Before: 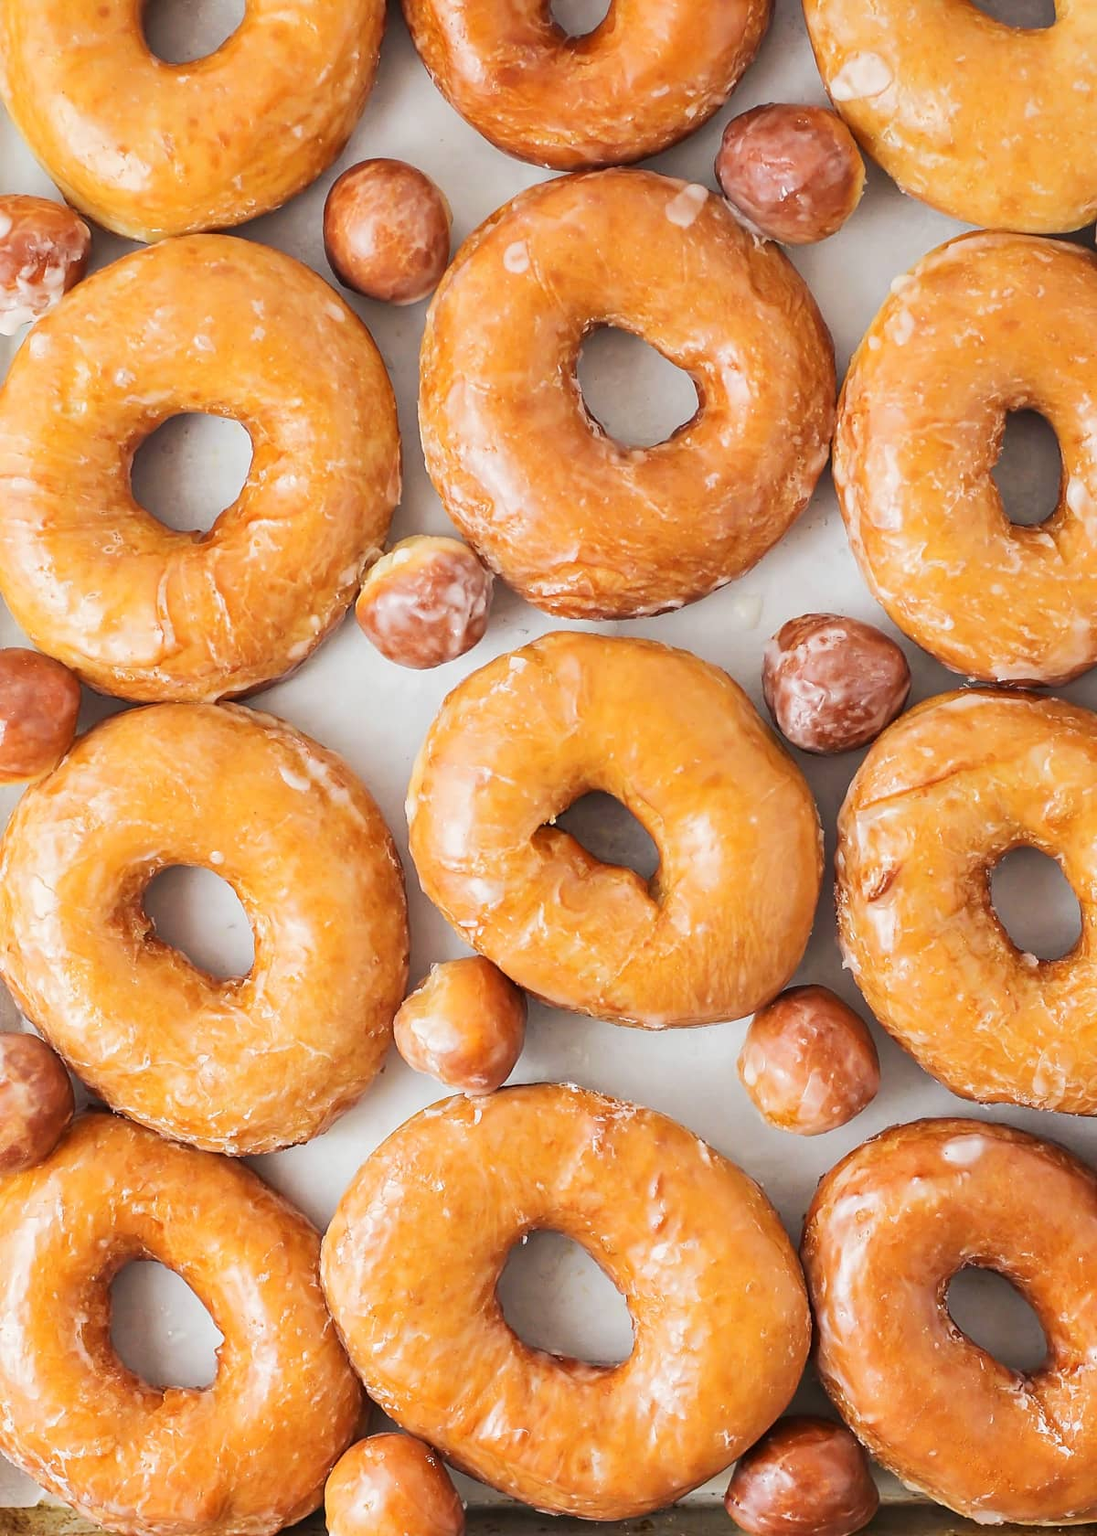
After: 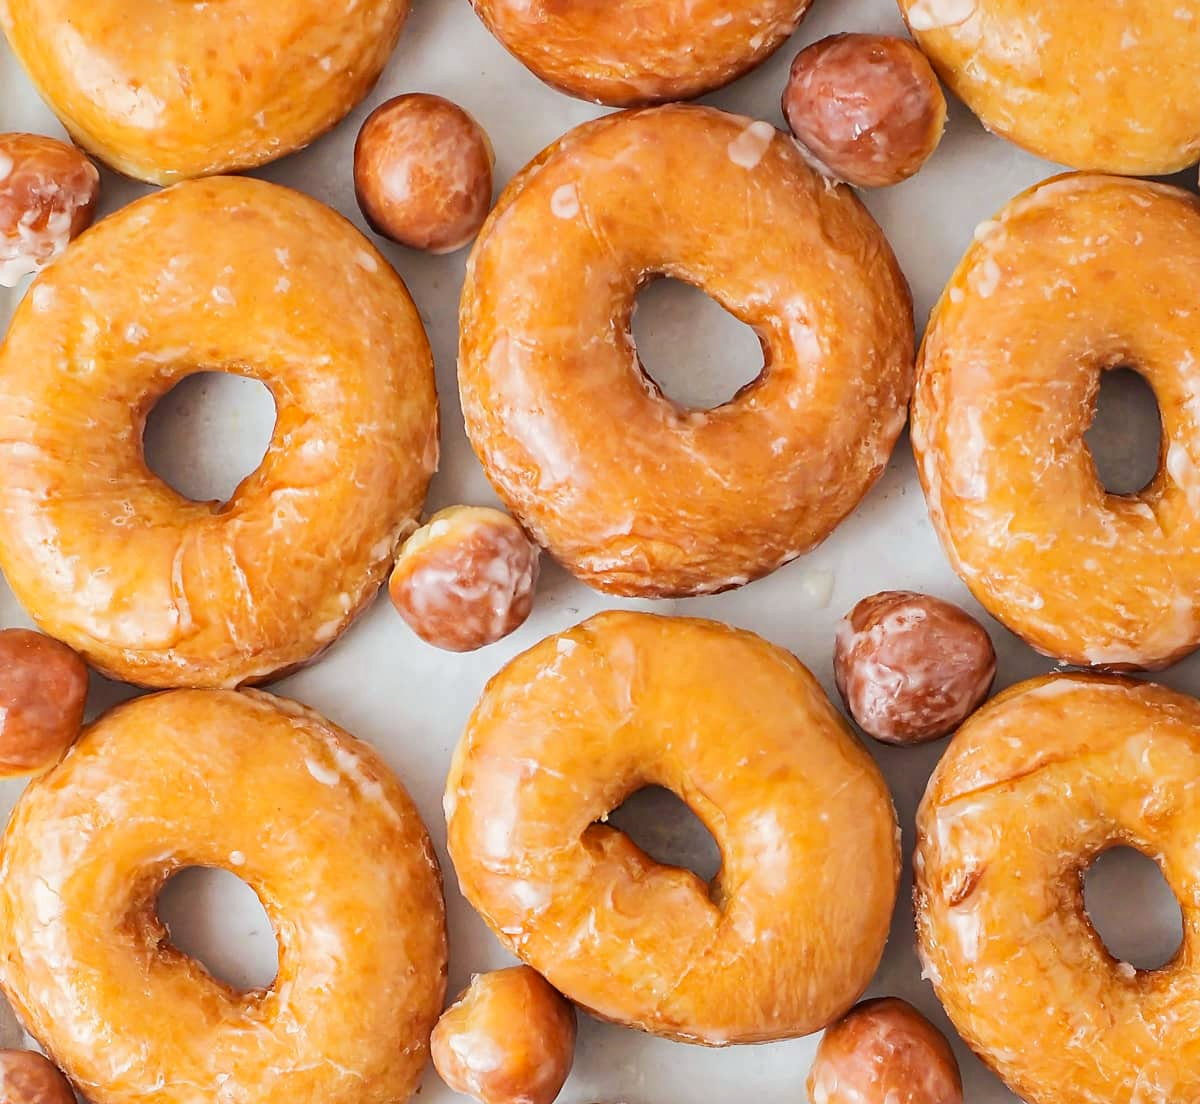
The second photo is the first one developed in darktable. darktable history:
haze removal: compatibility mode true, adaptive false
crop and rotate: top 4.811%, bottom 29.438%
